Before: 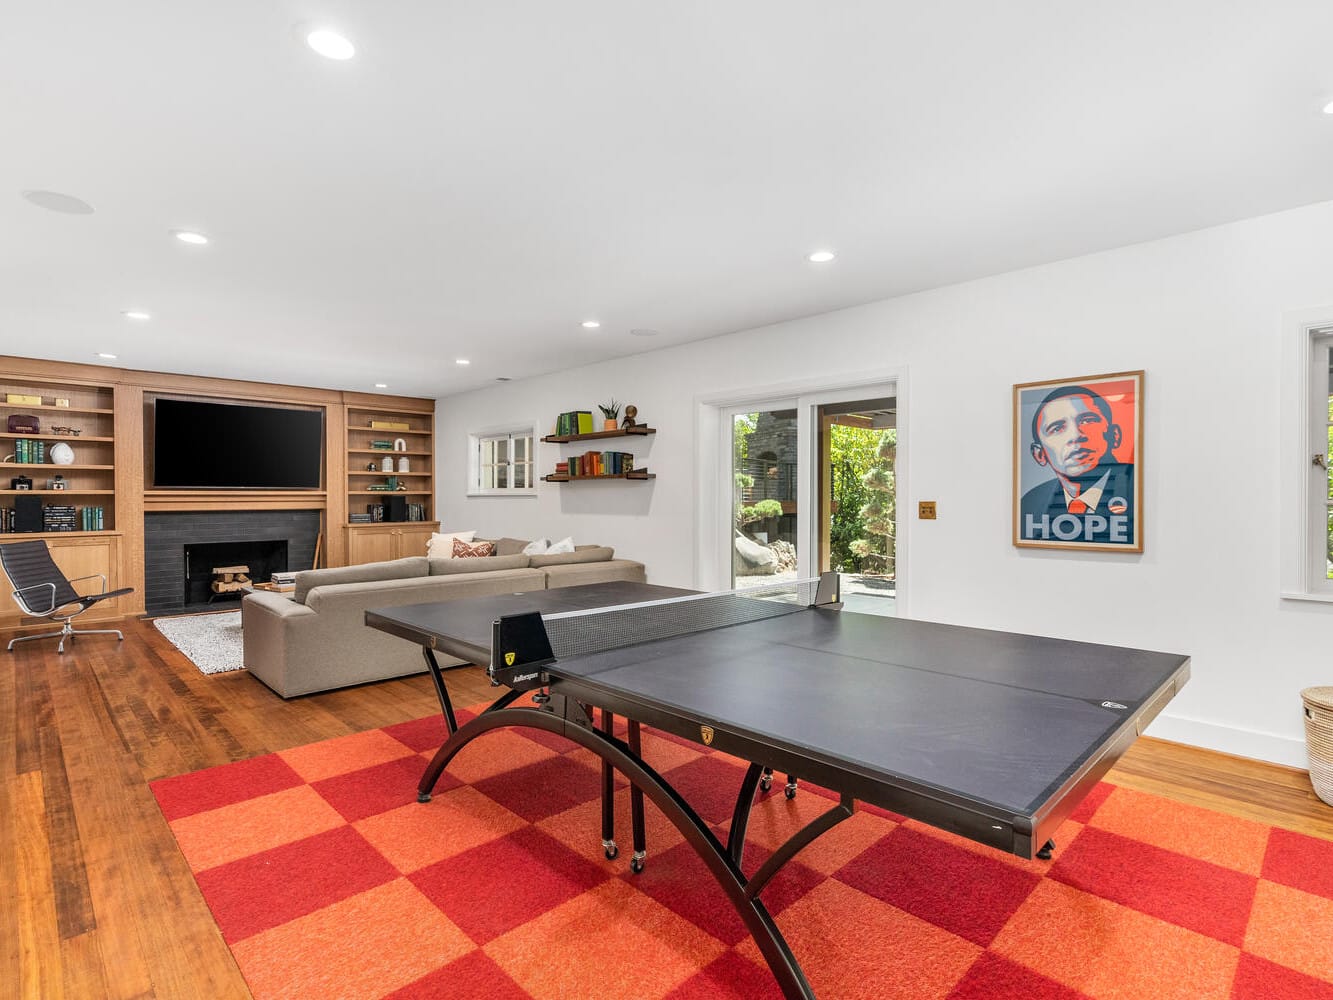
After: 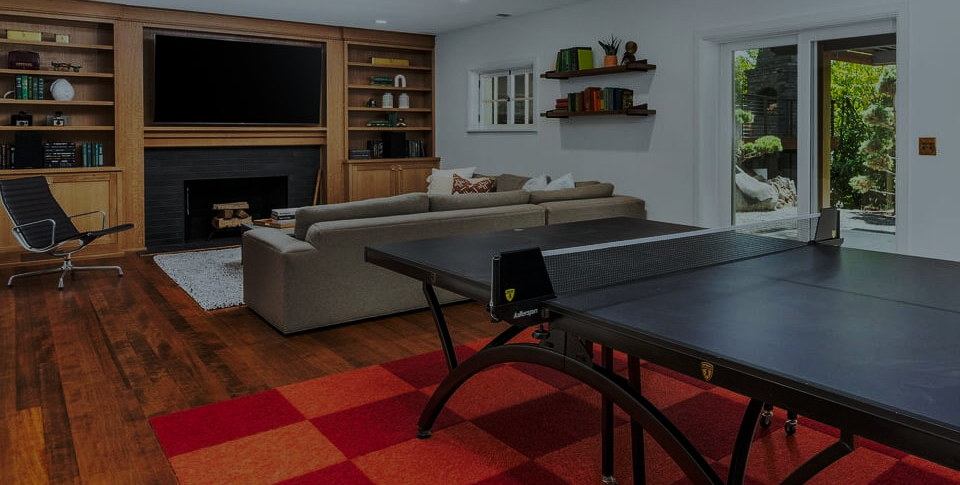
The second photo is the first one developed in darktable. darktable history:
white balance: red 0.925, blue 1.046
crop: top 36.498%, right 27.964%, bottom 14.995%
exposure: exposure -1.468 EV, compensate highlight preservation false
base curve: curves: ch0 [(0, 0) (0.073, 0.04) (0.157, 0.139) (0.492, 0.492) (0.758, 0.758) (1, 1)], preserve colors none
